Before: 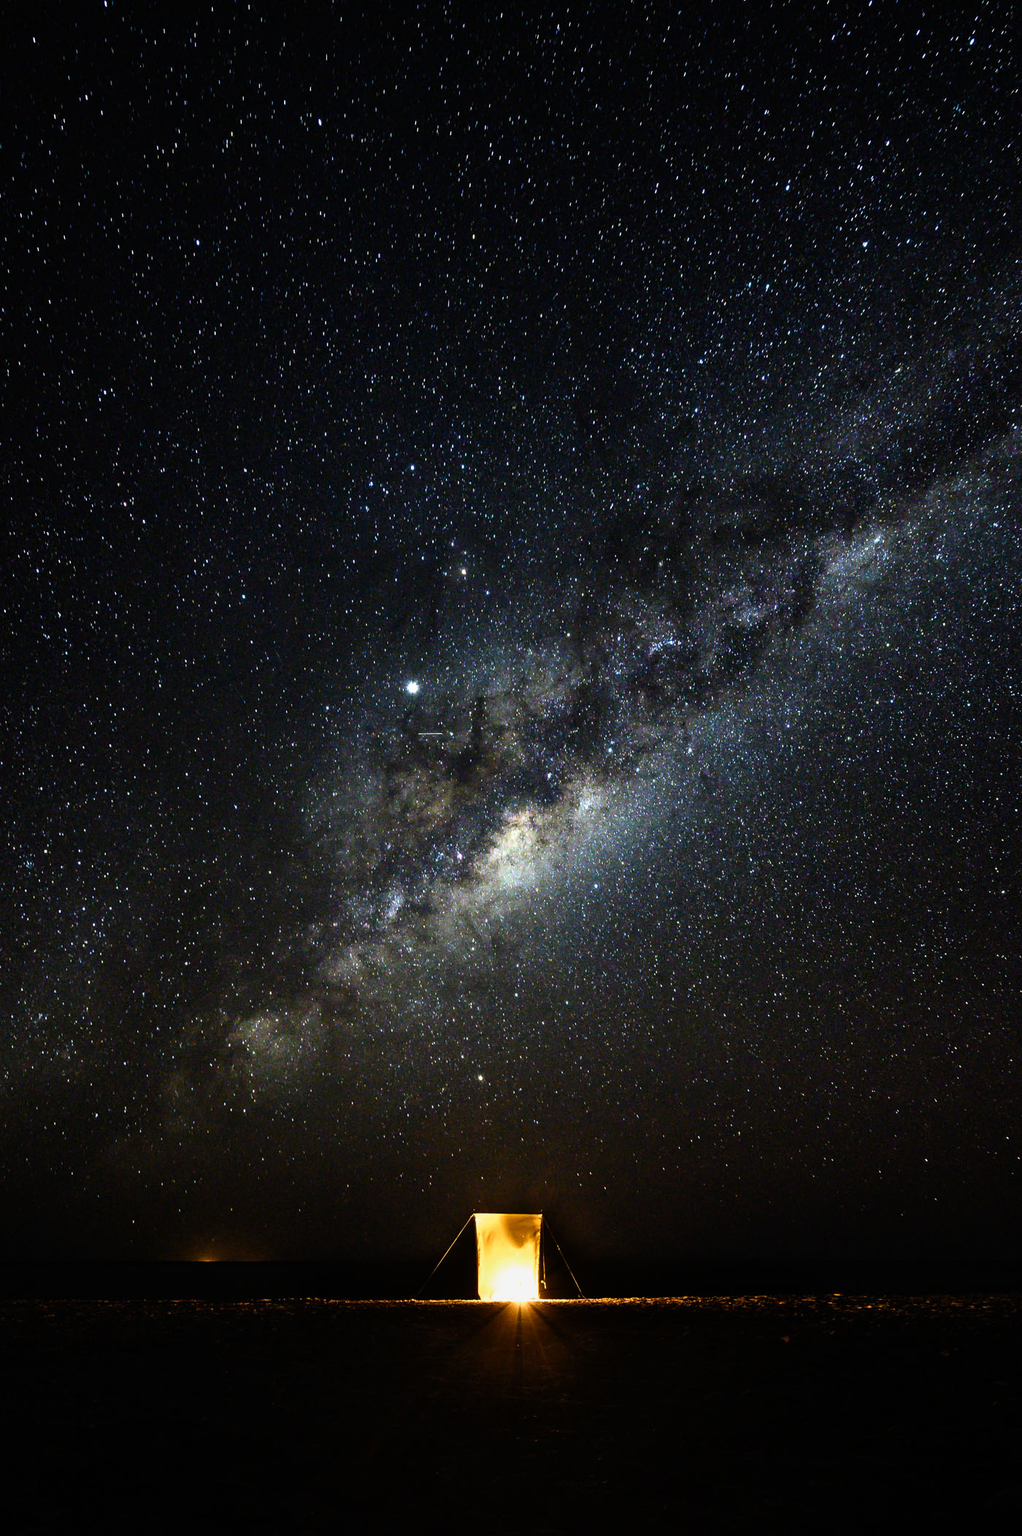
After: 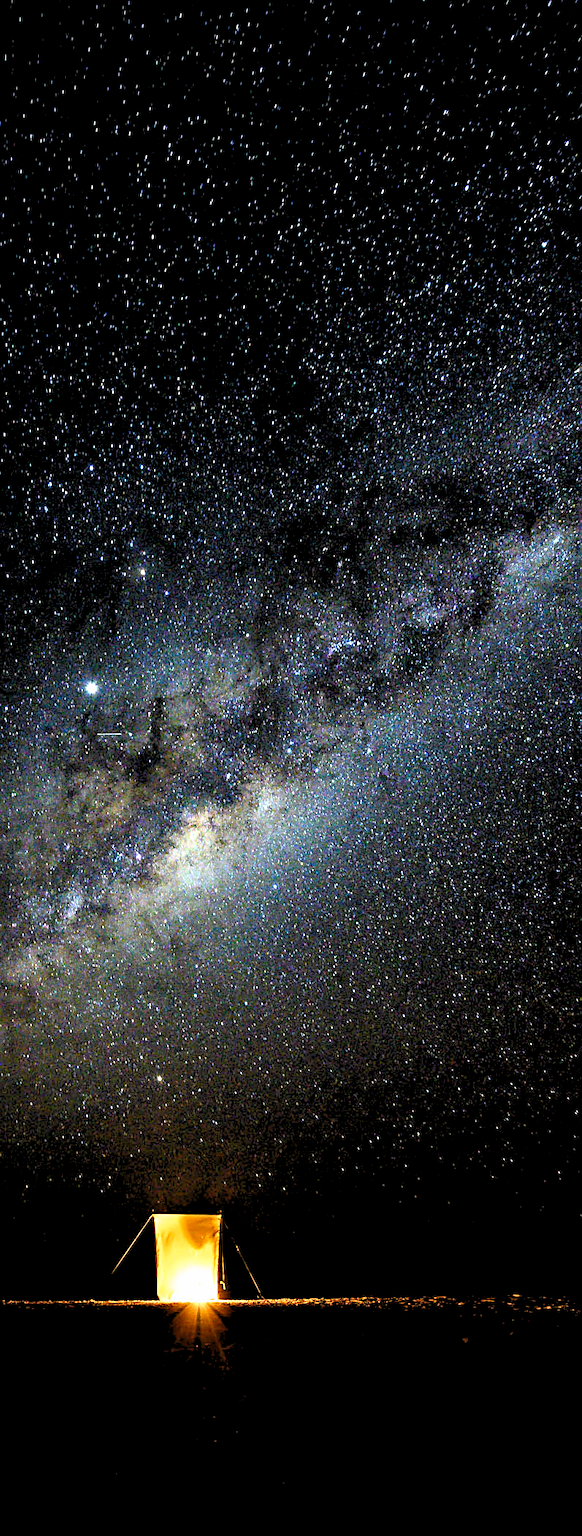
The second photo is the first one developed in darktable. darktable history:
crop: left 31.489%, top 0.022%, right 11.58%
vignetting: fall-off start 73.08%
haze removal: compatibility mode true, adaptive false
sharpen: on, module defaults
levels: levels [0.072, 0.414, 0.976]
